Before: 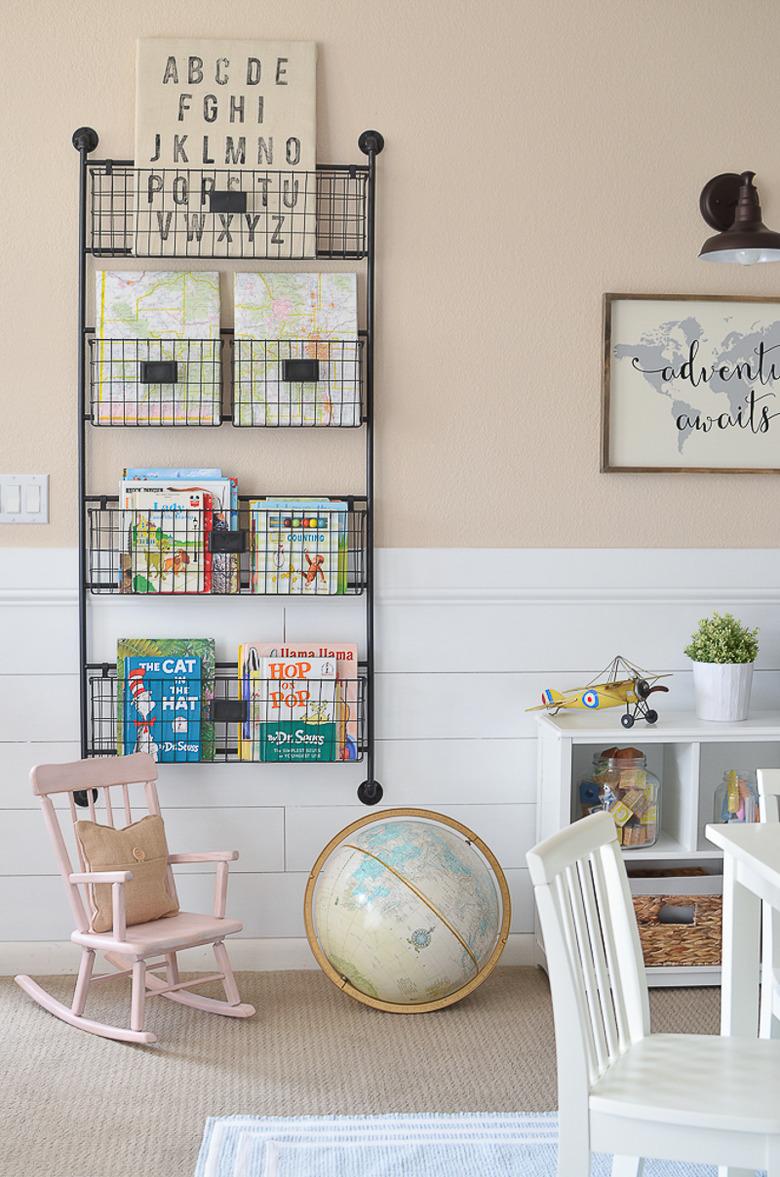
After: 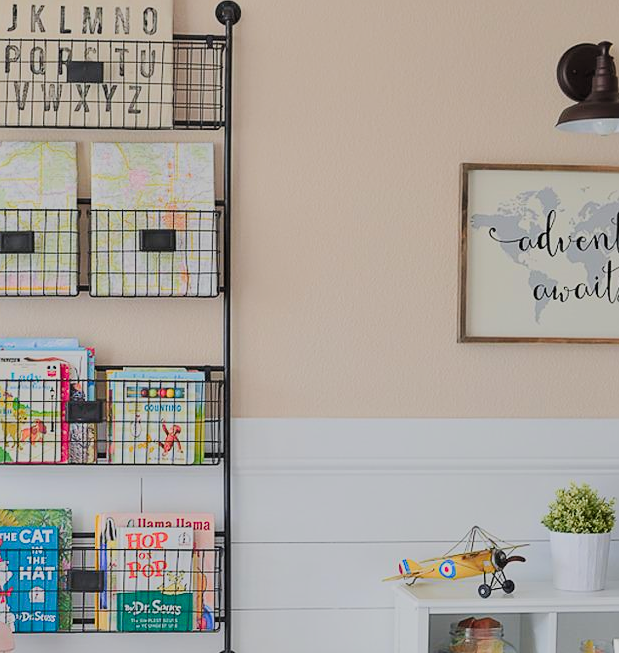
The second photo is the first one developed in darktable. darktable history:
filmic rgb: black relative exposure -7.65 EV, white relative exposure 4.56 EV, hardness 3.61, color science v5 (2021), contrast in shadows safe, contrast in highlights safe
color zones: curves: ch1 [(0.24, 0.634) (0.75, 0.5)]; ch2 [(0.253, 0.437) (0.745, 0.491)]
crop: left 18.402%, top 11.111%, right 2.211%, bottom 33.398%
sharpen: amount 0.2
